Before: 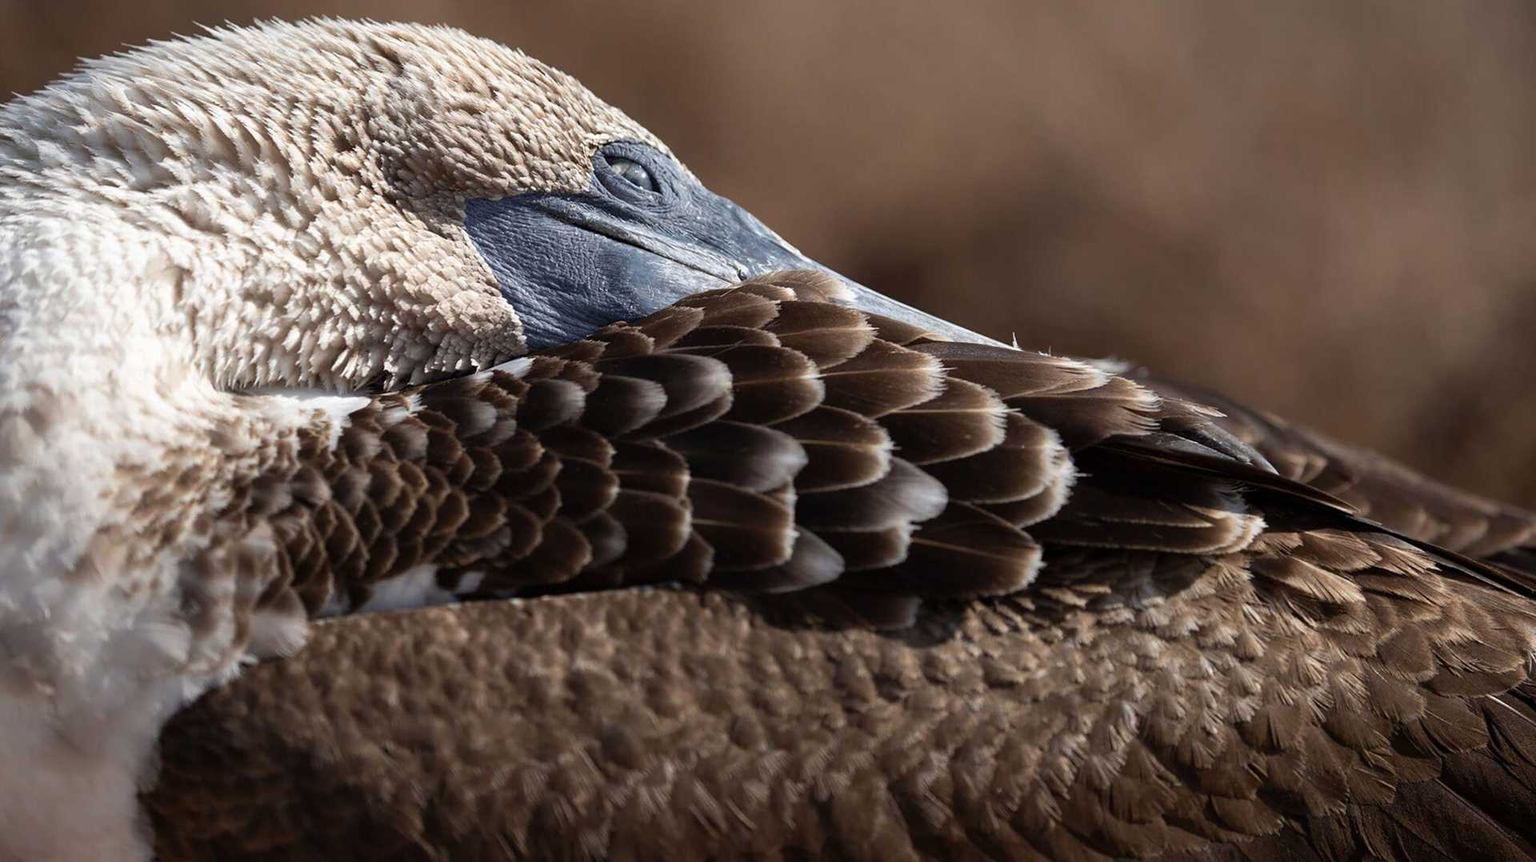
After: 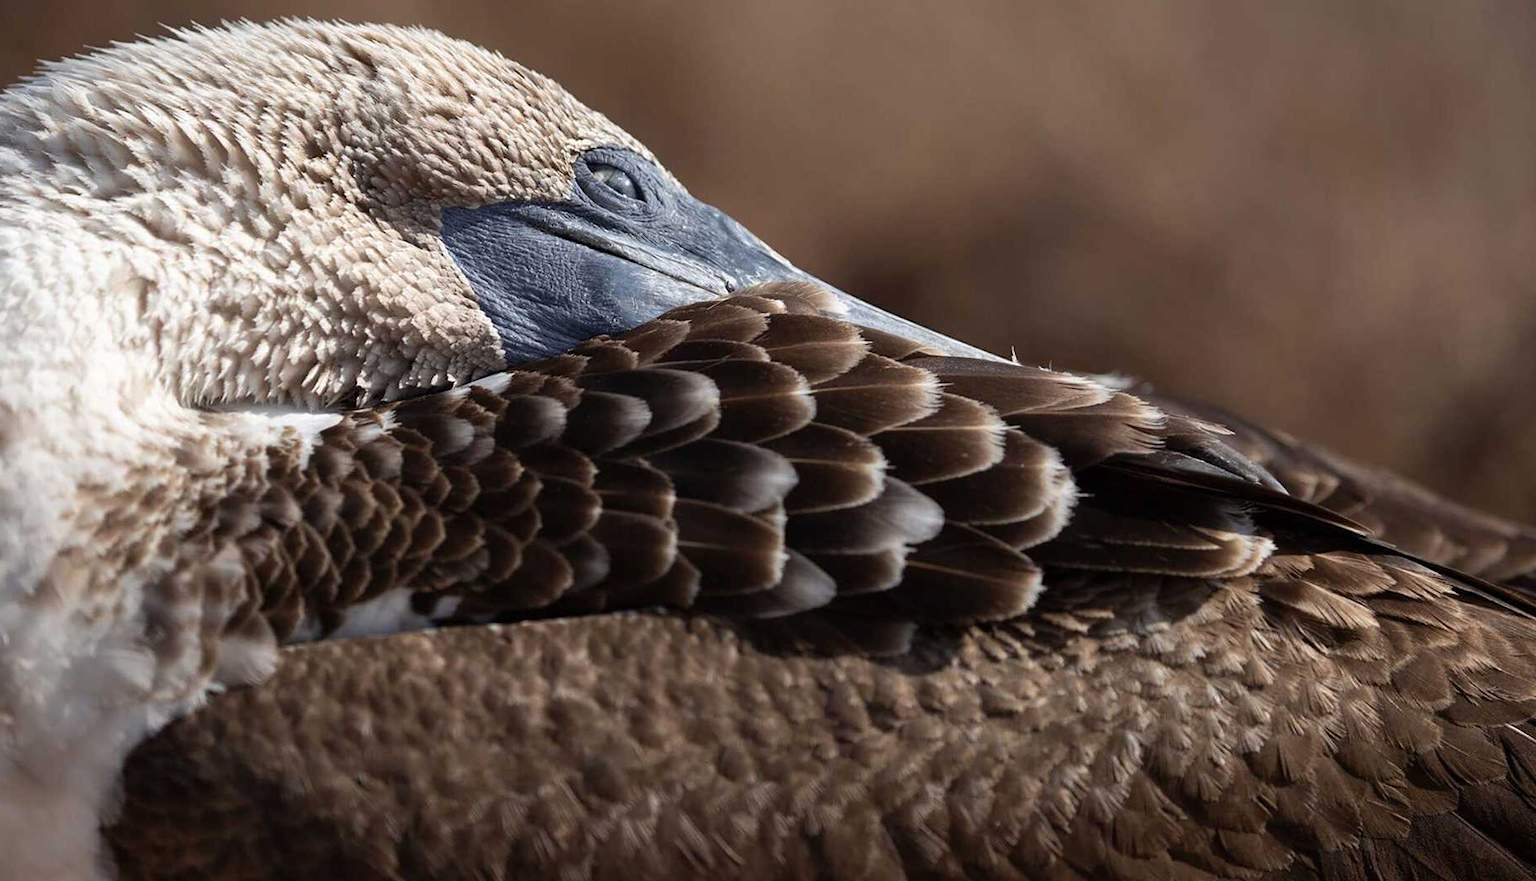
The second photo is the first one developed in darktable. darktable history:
crop and rotate: left 2.743%, right 1.267%, bottom 1.777%
